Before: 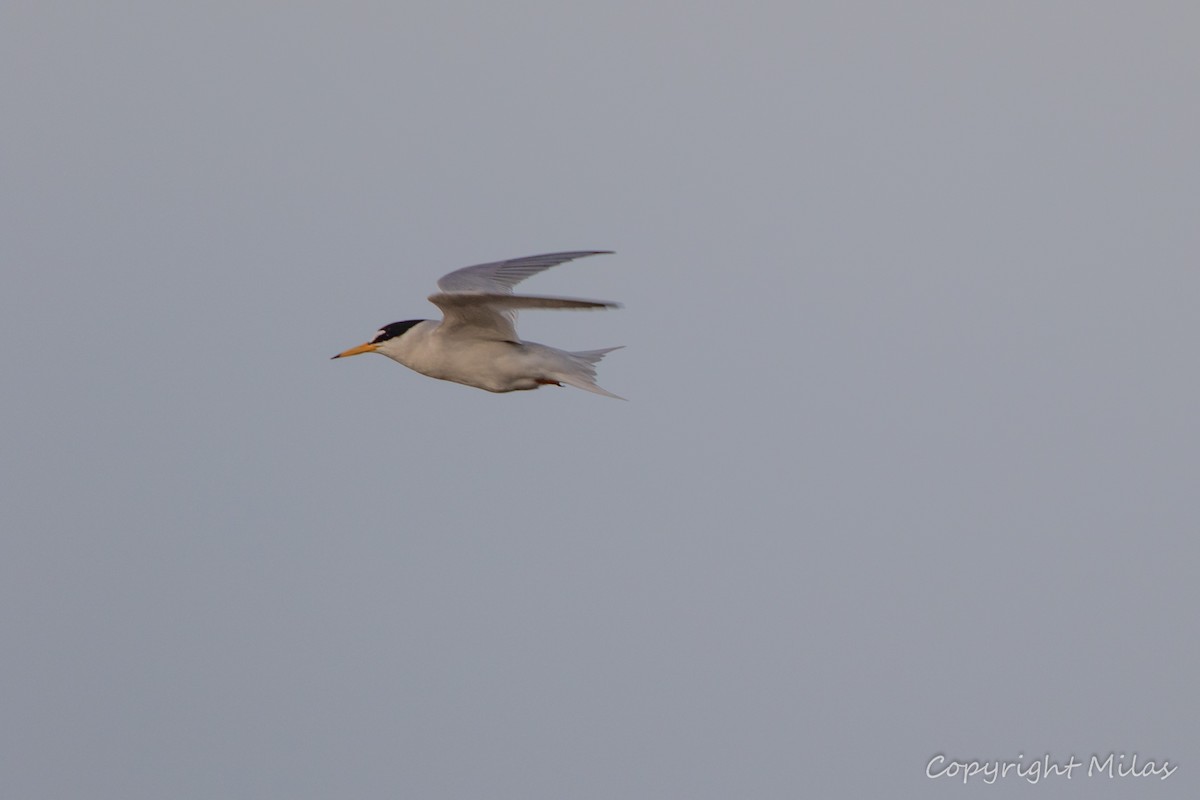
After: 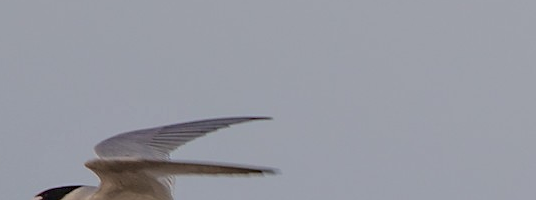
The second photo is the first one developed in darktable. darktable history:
local contrast: highlights 100%, shadows 100%, detail 120%, midtone range 0.2
sharpen: radius 1.864, amount 0.398, threshold 1.271
crop: left 28.64%, top 16.832%, right 26.637%, bottom 58.055%
